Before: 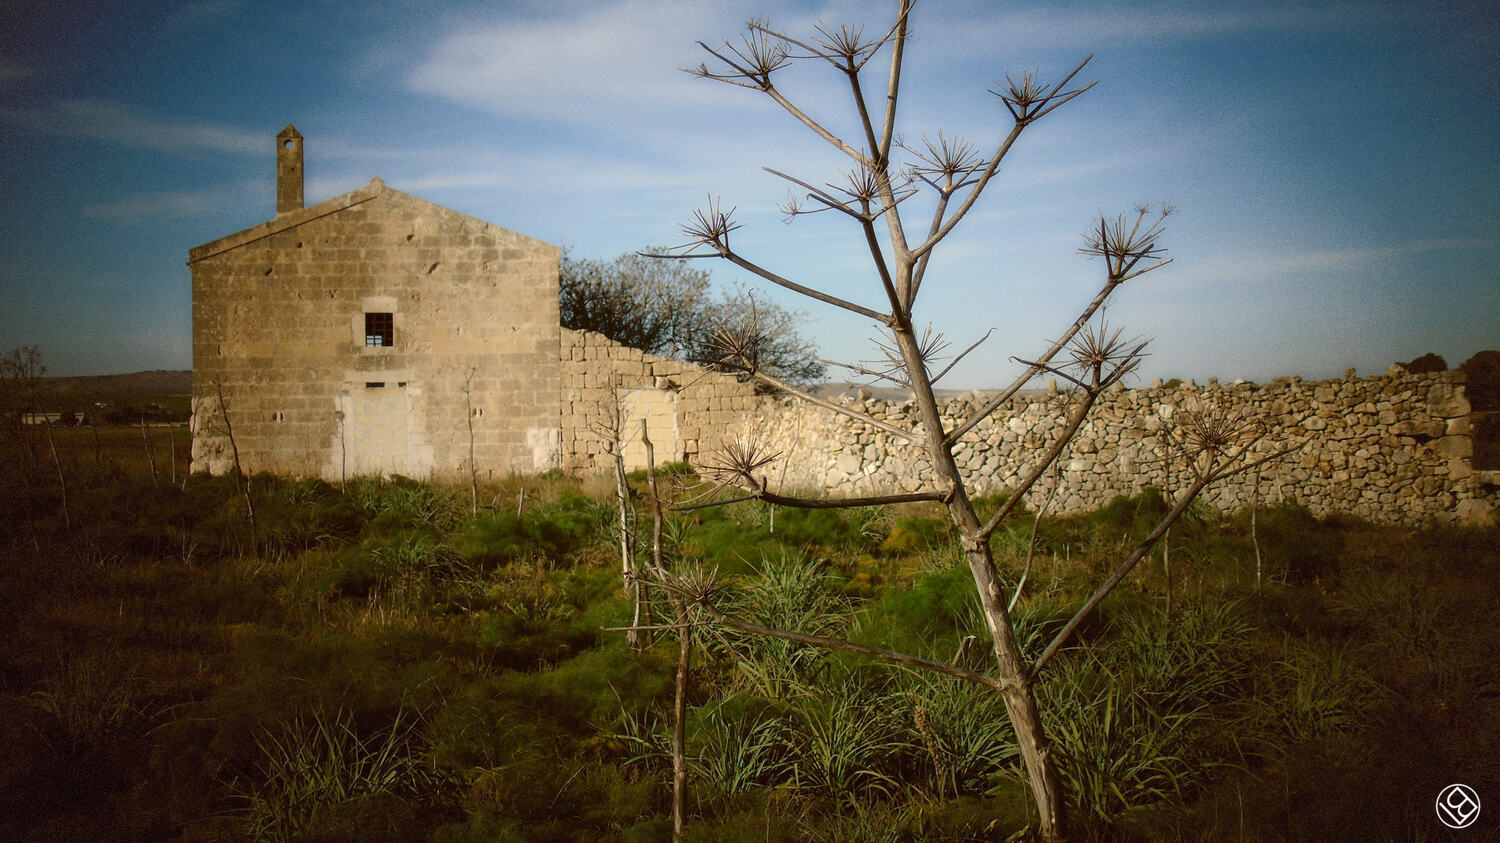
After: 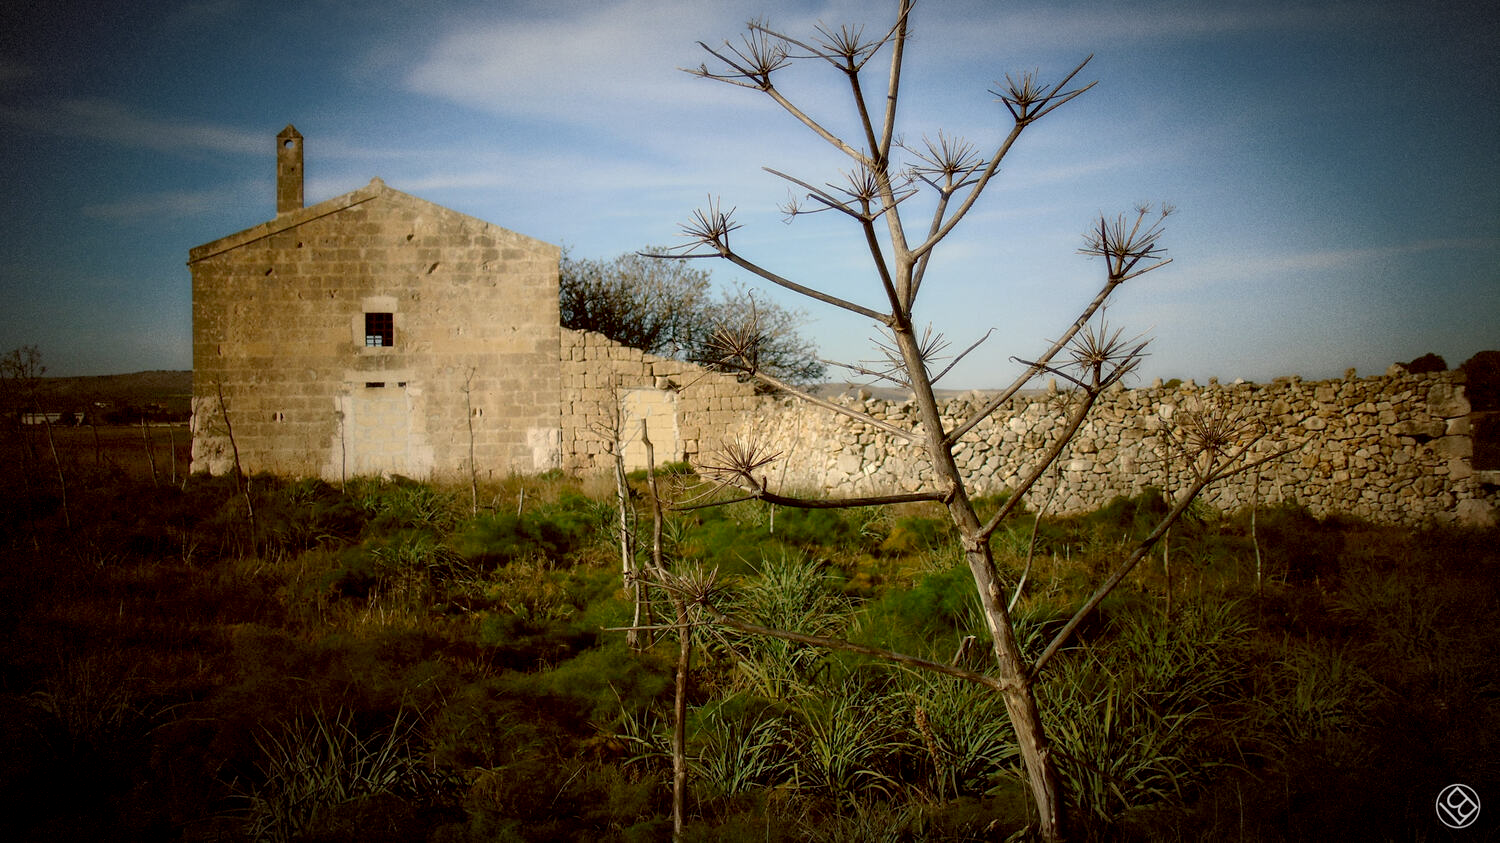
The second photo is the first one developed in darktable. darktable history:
exposure: black level correction 0.009, exposure 0.014 EV, compensate highlight preservation false
vignetting: fall-off radius 60%, automatic ratio true
